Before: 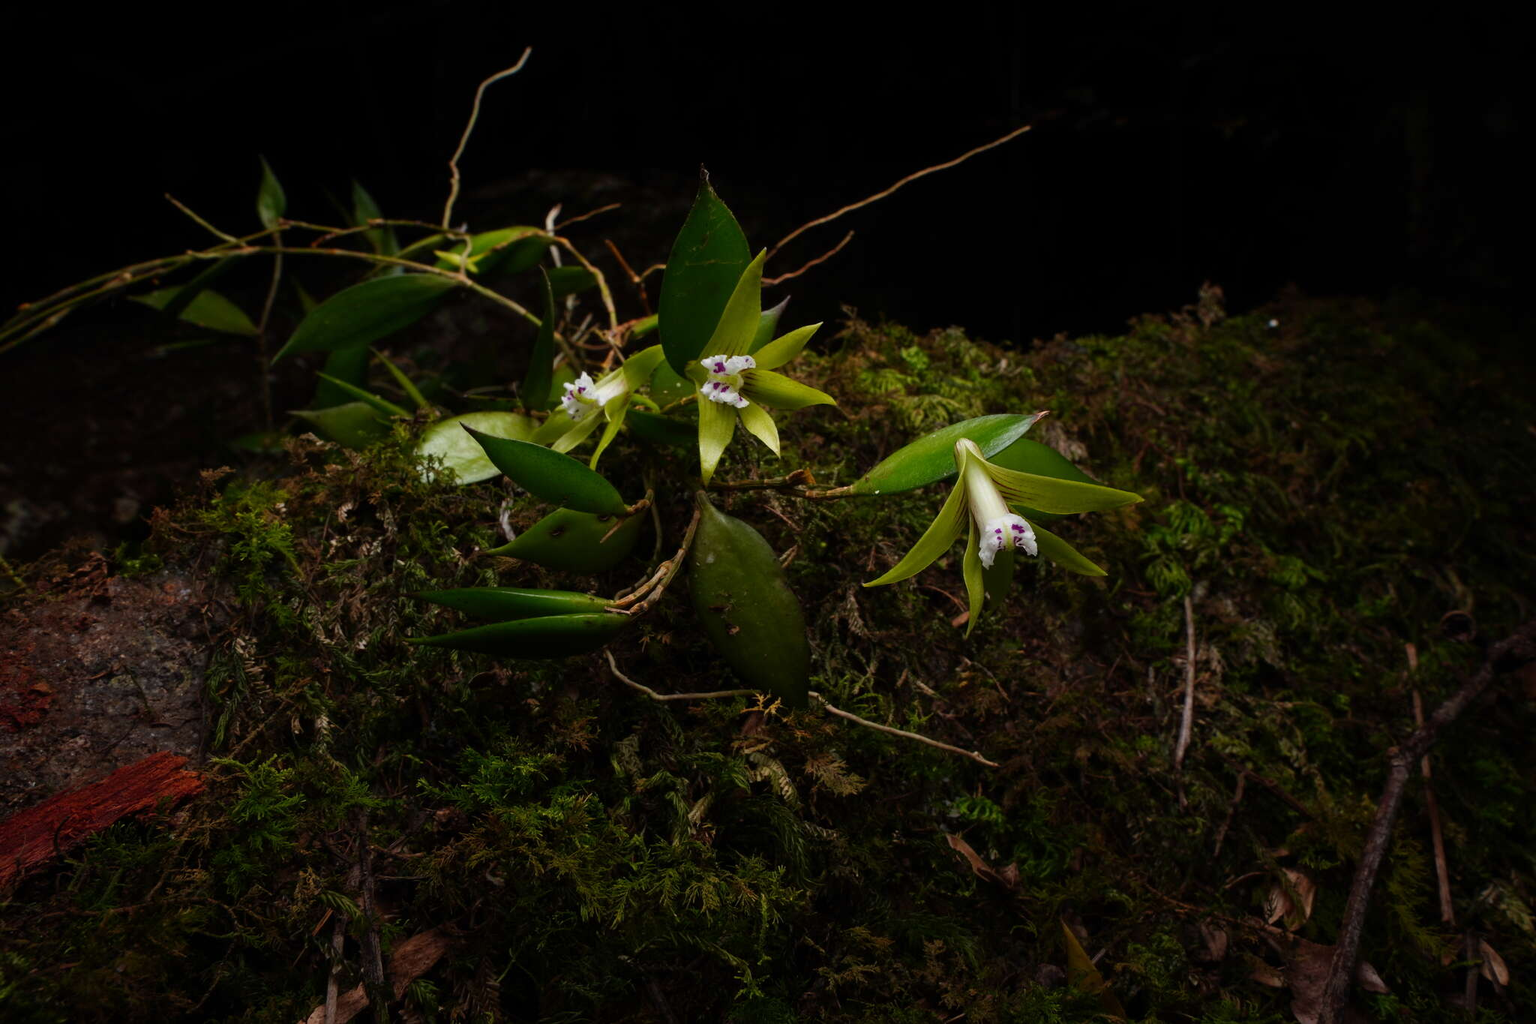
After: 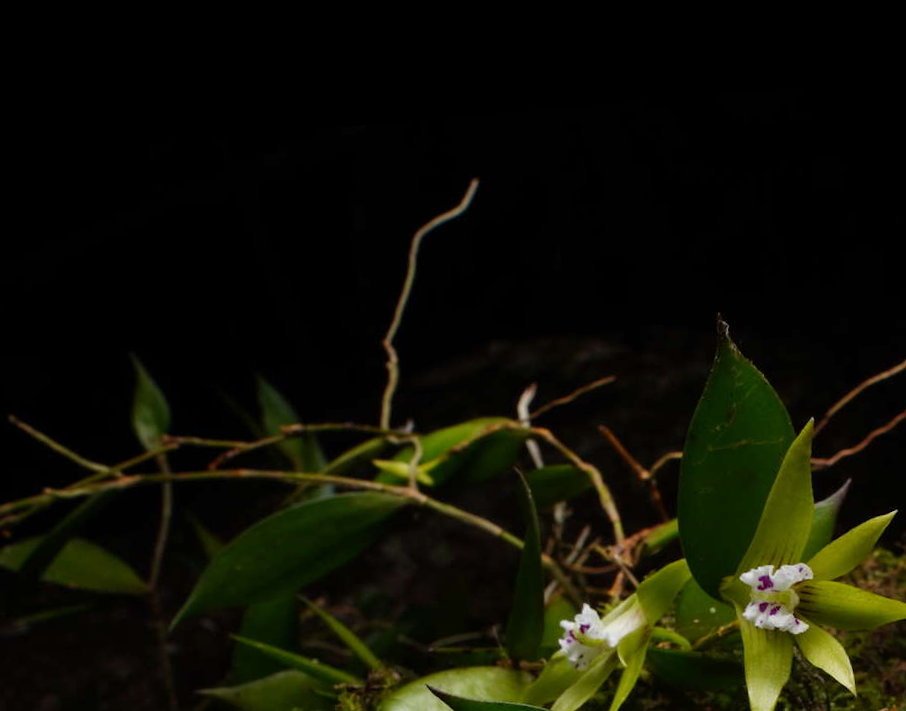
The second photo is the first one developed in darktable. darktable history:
rotate and perspective: rotation -4.98°, automatic cropping off
crop and rotate: left 10.817%, top 0.062%, right 47.194%, bottom 53.626%
